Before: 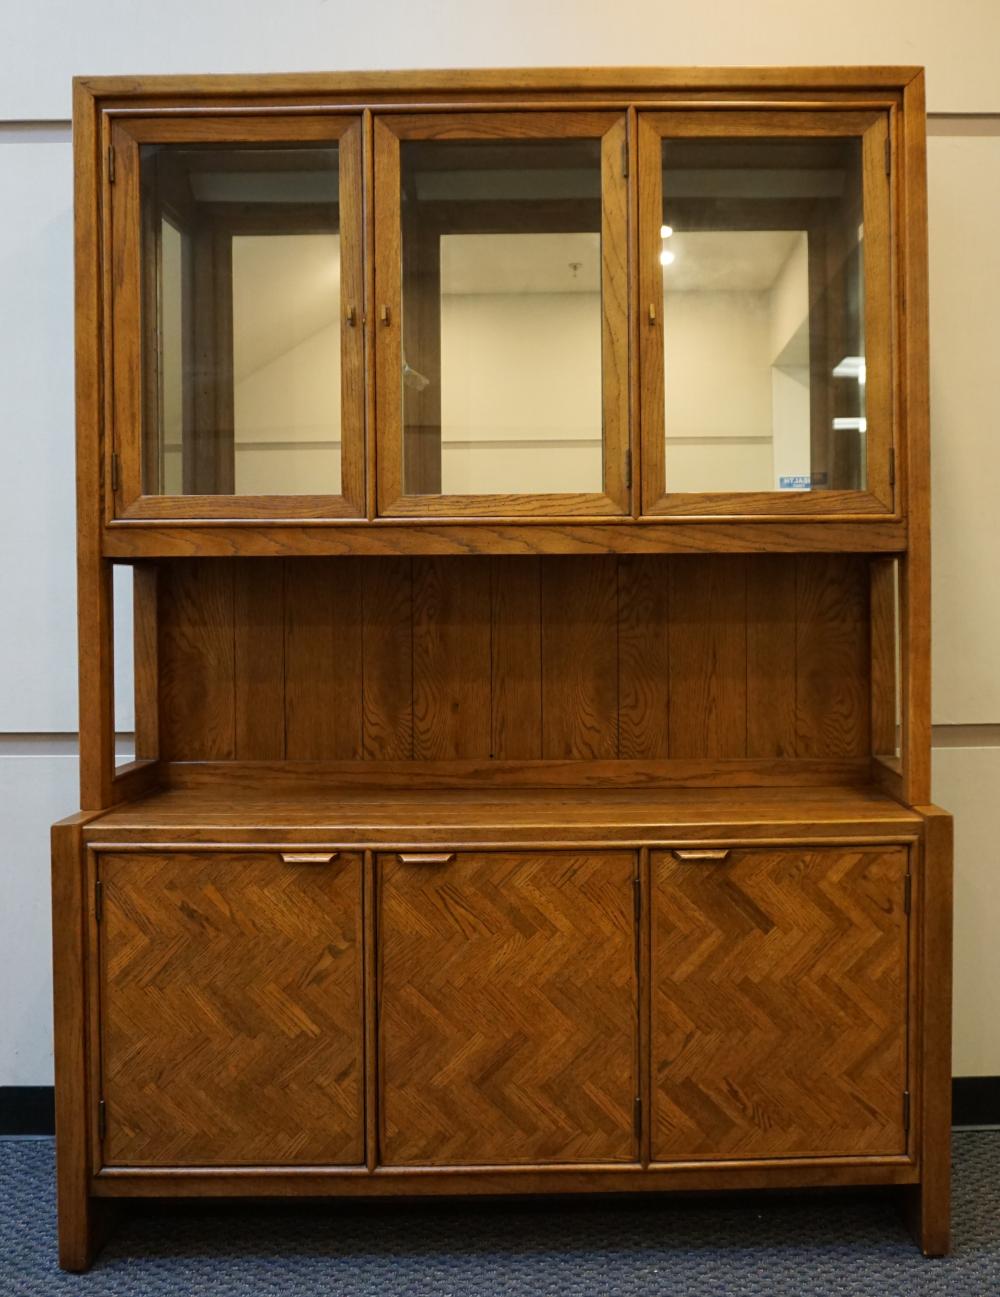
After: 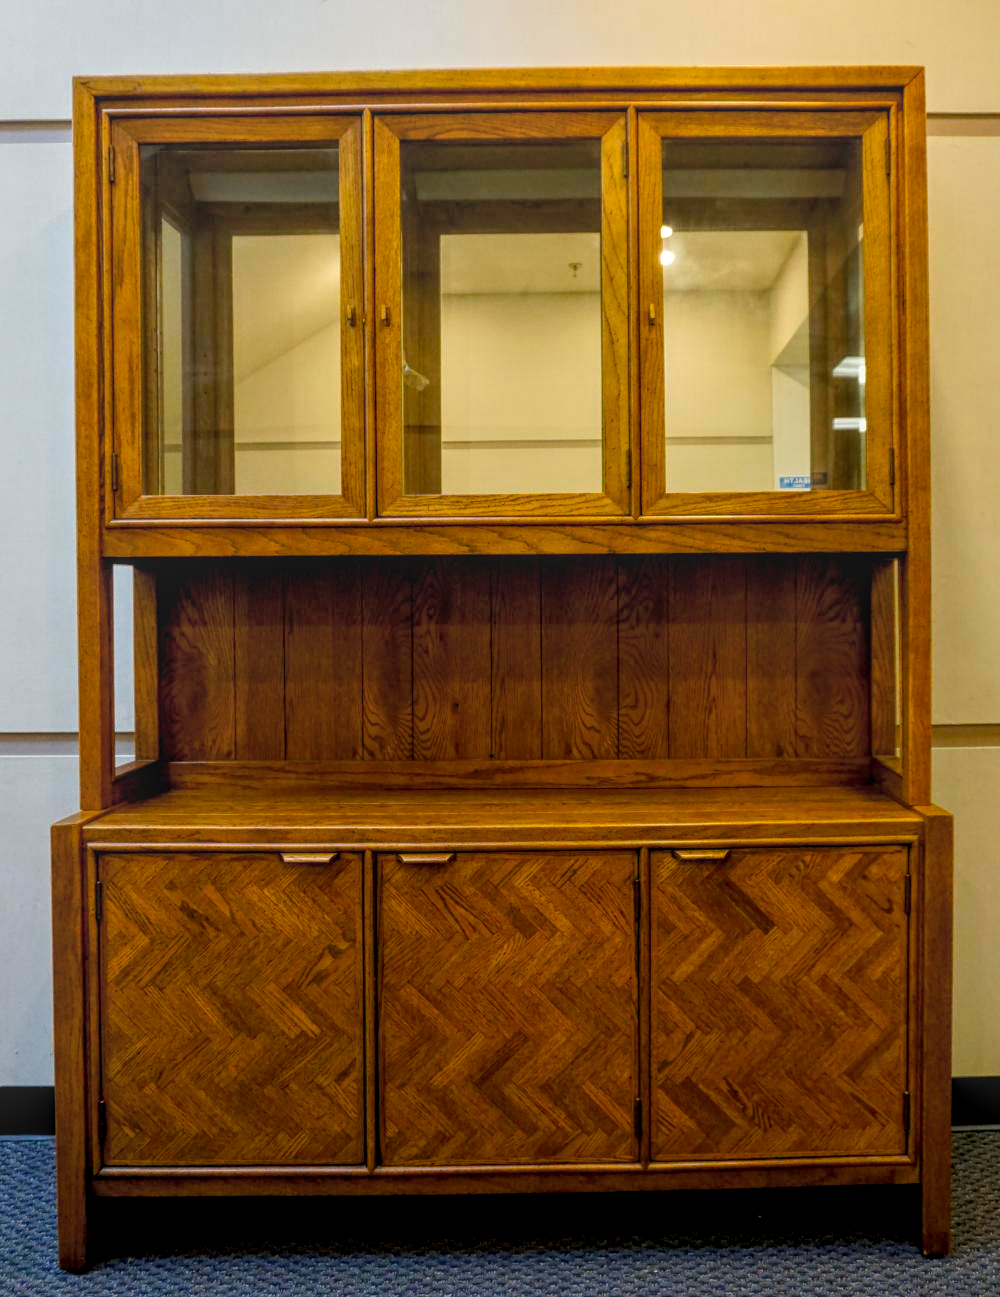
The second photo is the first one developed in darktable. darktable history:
color balance rgb: global offset › luminance -0.858%, linear chroma grading › shadows 10.01%, linear chroma grading › highlights 10.247%, linear chroma grading › global chroma 14.492%, linear chroma grading › mid-tones 14.753%, perceptual saturation grading › global saturation 8.6%, contrast 5.049%
local contrast: highlights 67%, shadows 32%, detail 167%, midtone range 0.2
